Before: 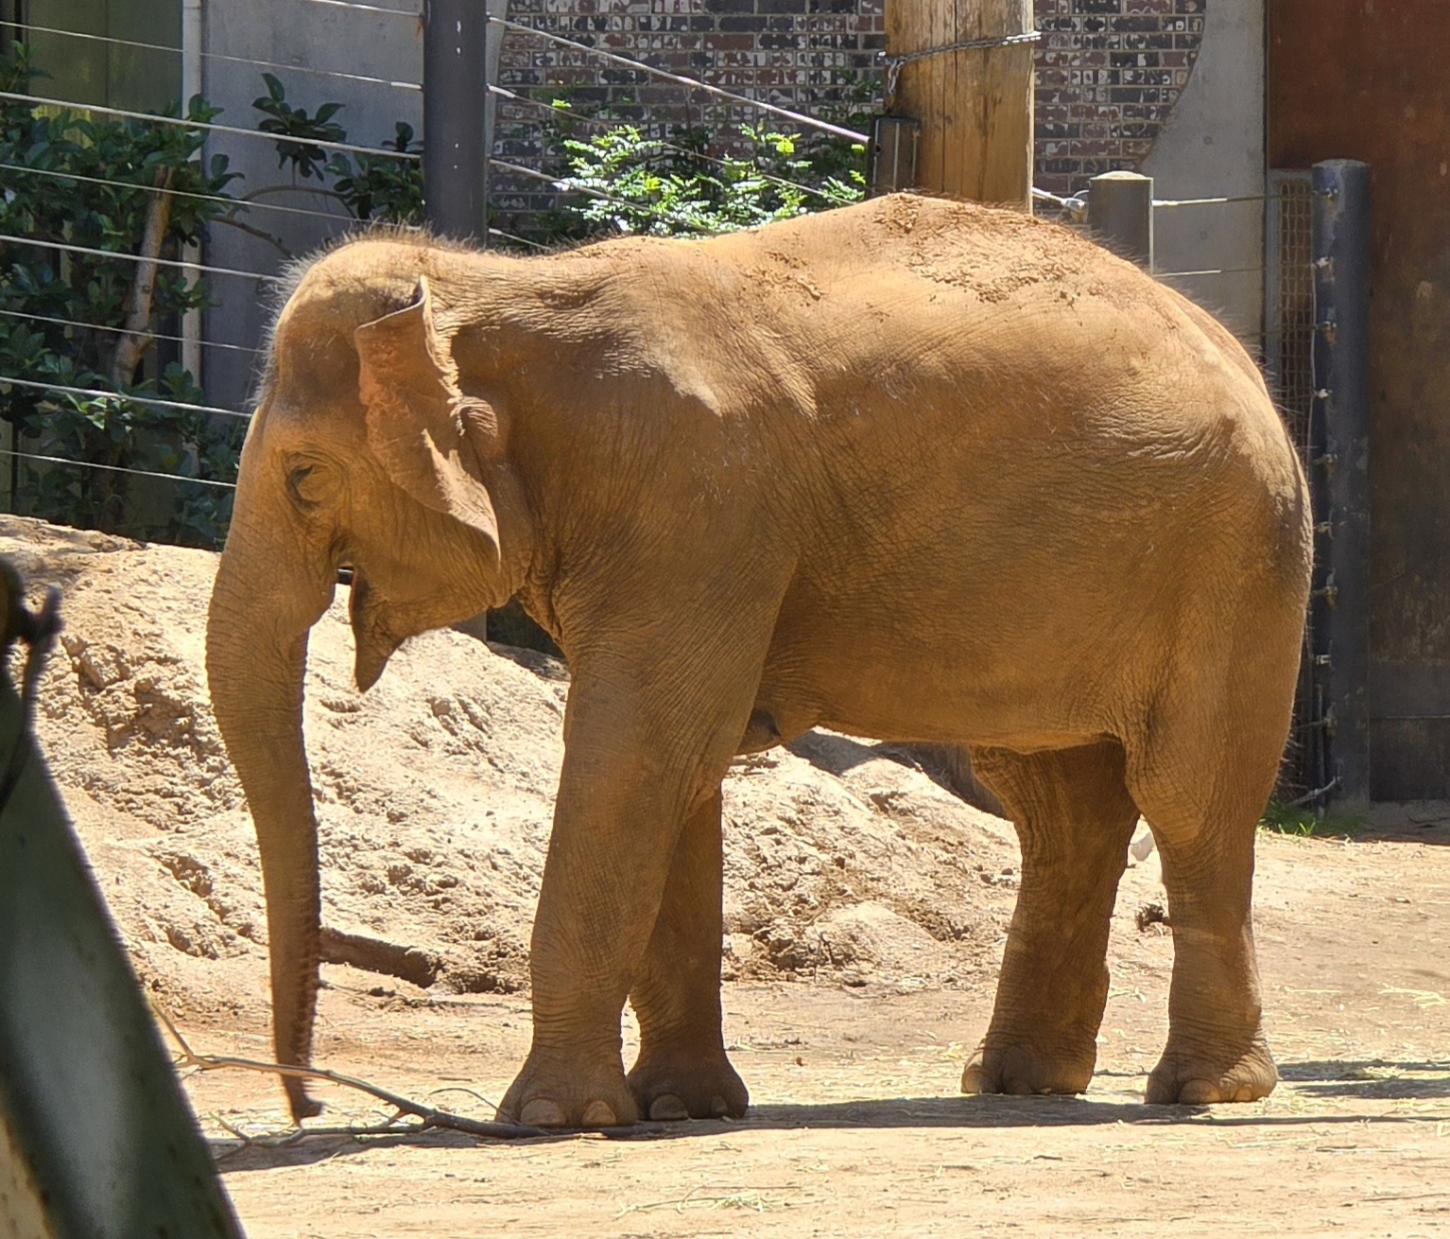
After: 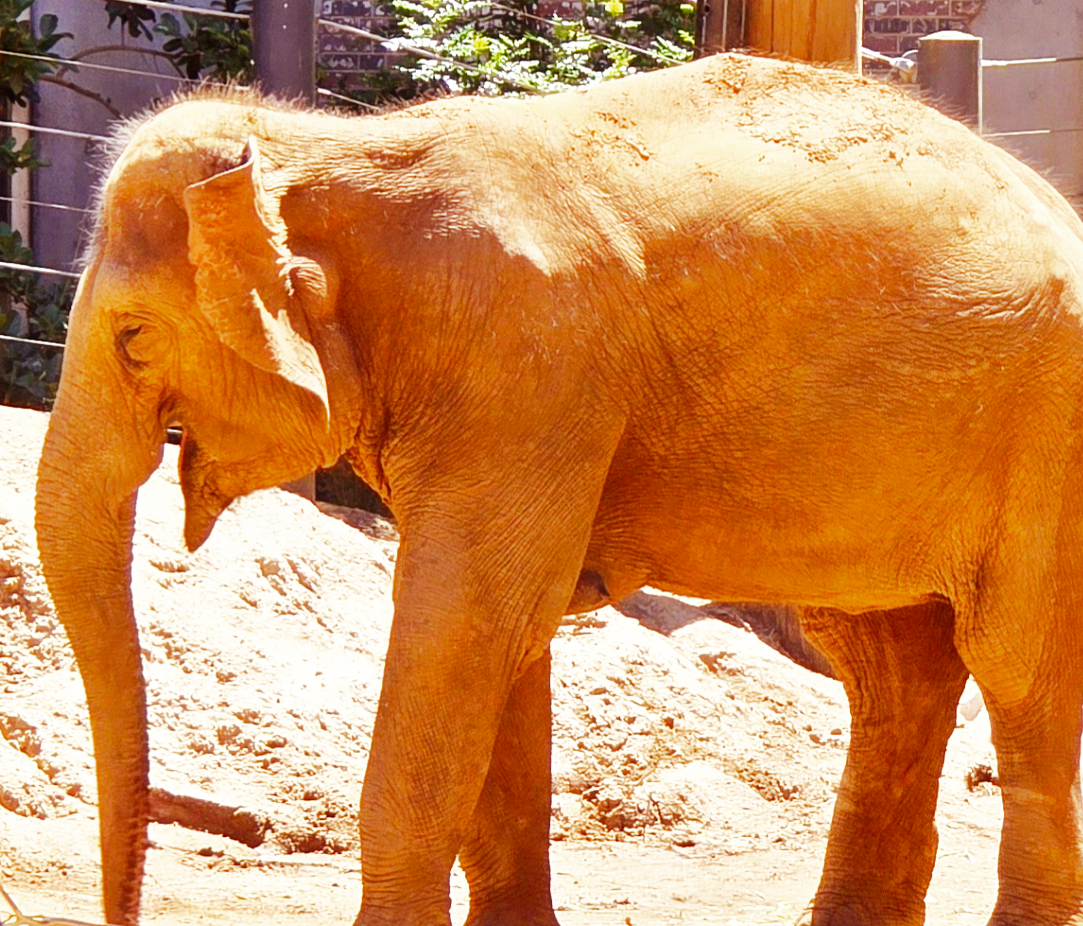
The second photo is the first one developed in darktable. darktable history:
rgb levels: mode RGB, independent channels, levels [[0, 0.474, 1], [0, 0.5, 1], [0, 0.5, 1]]
tone curve: curves: ch0 [(0, 0) (0.568, 0.517) (0.8, 0.717) (1, 1)]
base curve: curves: ch0 [(0, 0) (0.007, 0.004) (0.027, 0.03) (0.046, 0.07) (0.207, 0.54) (0.442, 0.872) (0.673, 0.972) (1, 1)], preserve colors none
crop and rotate: left 11.831%, top 11.346%, right 13.429%, bottom 13.899%
